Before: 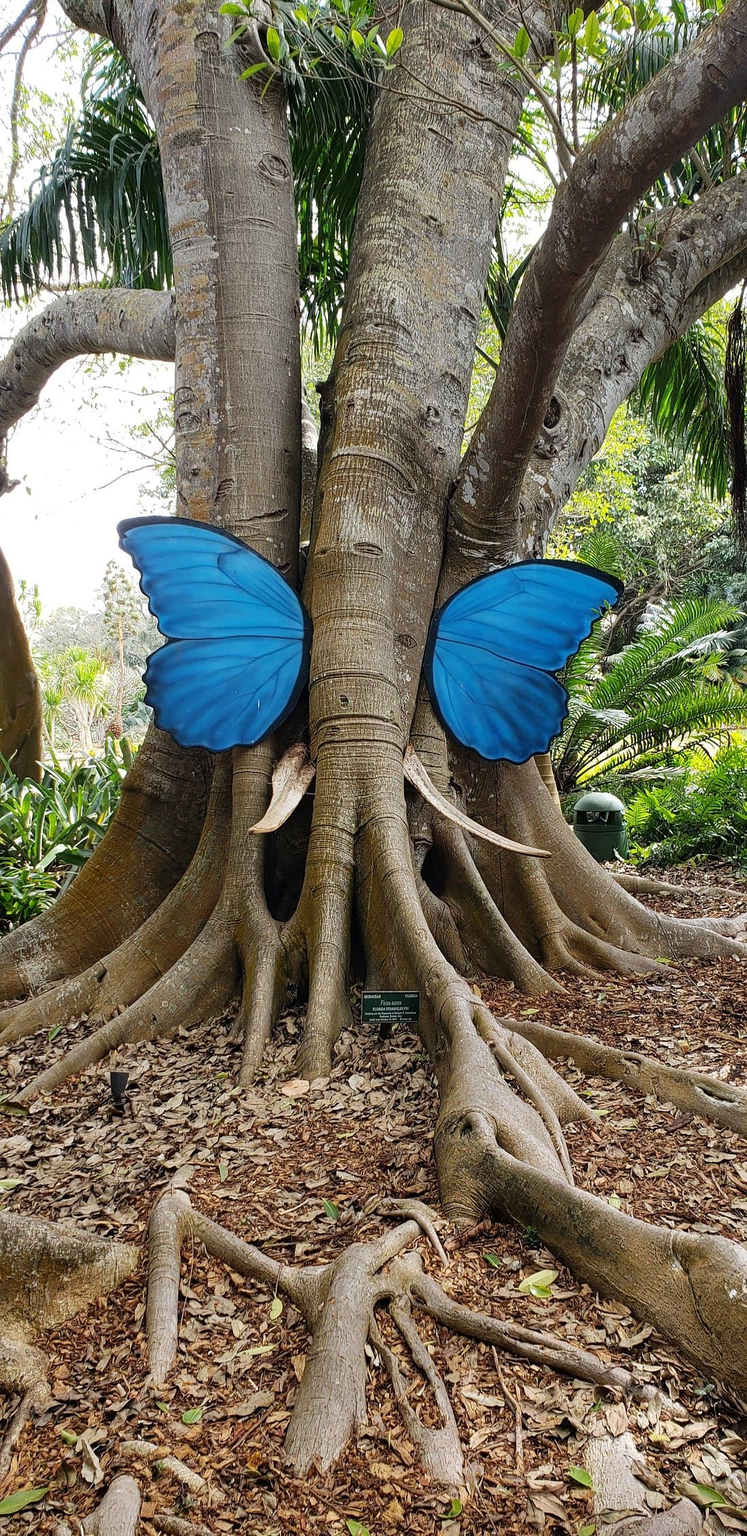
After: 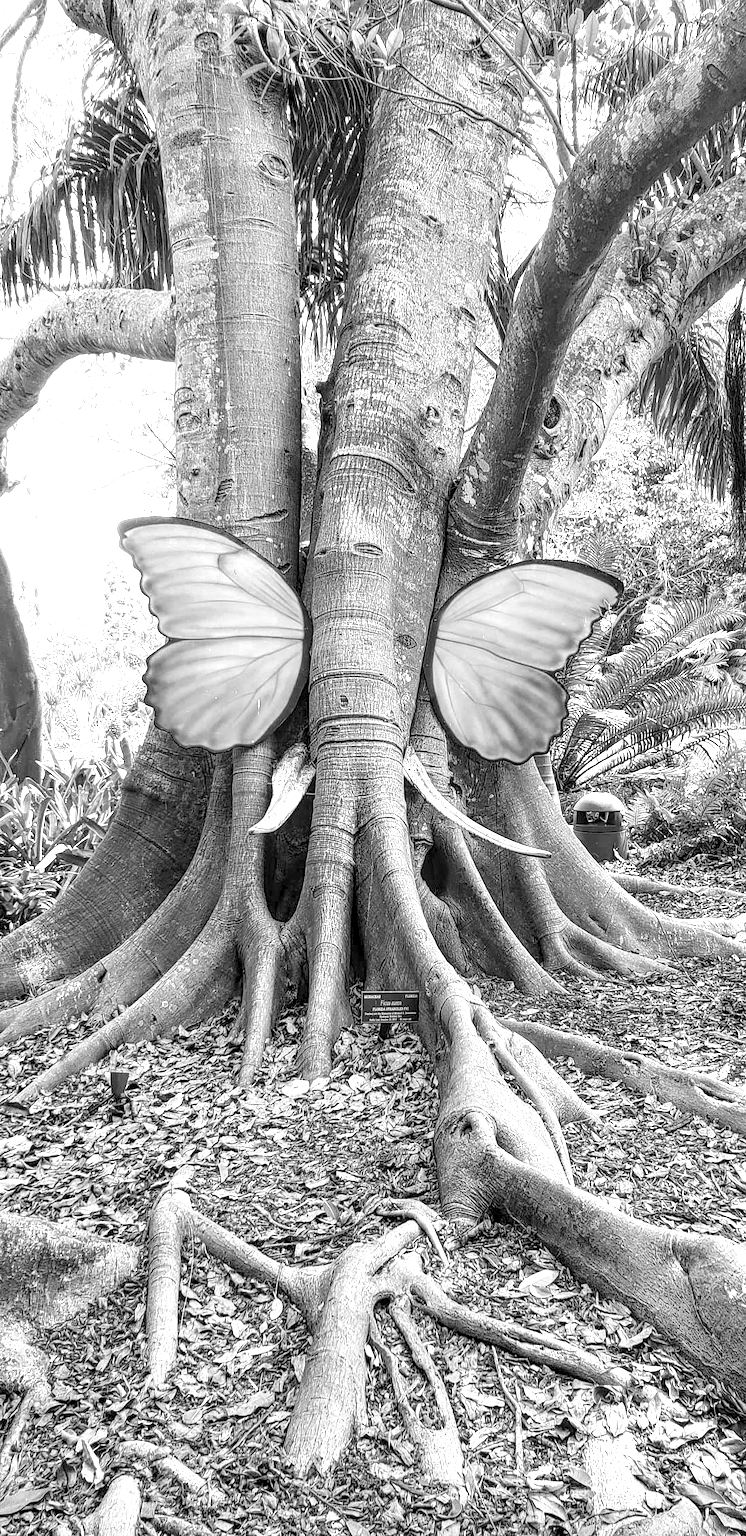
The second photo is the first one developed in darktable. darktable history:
exposure: exposure 1 EV, compensate highlight preservation false
color calibration: output gray [0.18, 0.41, 0.41, 0], gray › normalize channels true, illuminant same as pipeline (D50), adaptation XYZ, x 0.346, y 0.359, gamut compression 0
local contrast: highlights 60%, shadows 60%, detail 160%
contrast brightness saturation: brightness 0.28
